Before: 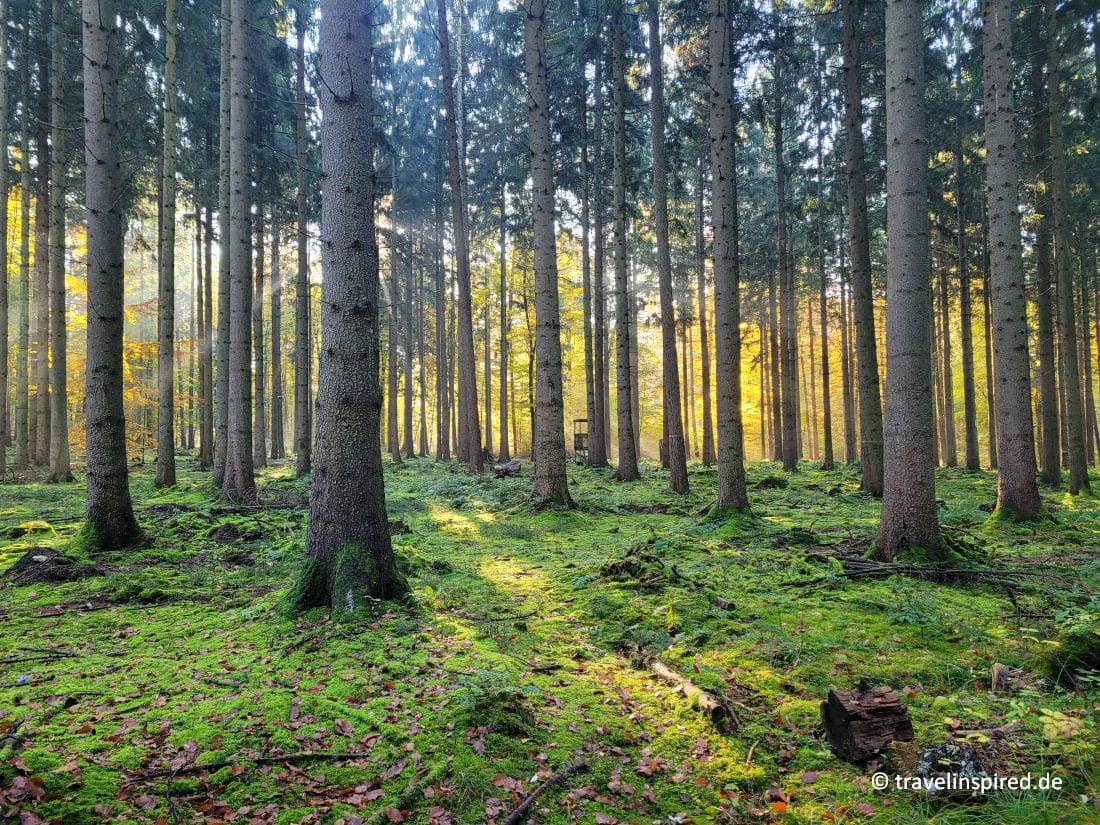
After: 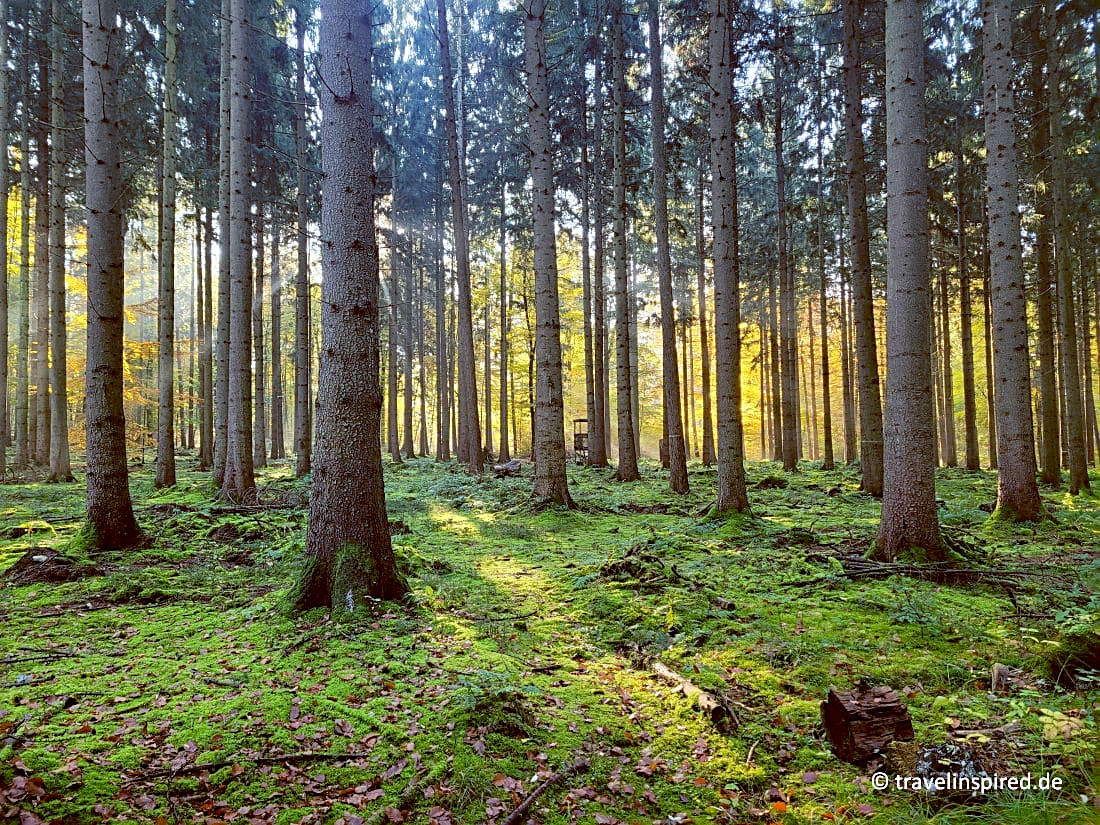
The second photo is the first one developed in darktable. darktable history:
exposure: black level correction 0.005, exposure 0.014 EV, compensate highlight preservation false
sharpen: on, module defaults
color balance: lift [1, 1.015, 1.004, 0.985], gamma [1, 0.958, 0.971, 1.042], gain [1, 0.956, 0.977, 1.044]
